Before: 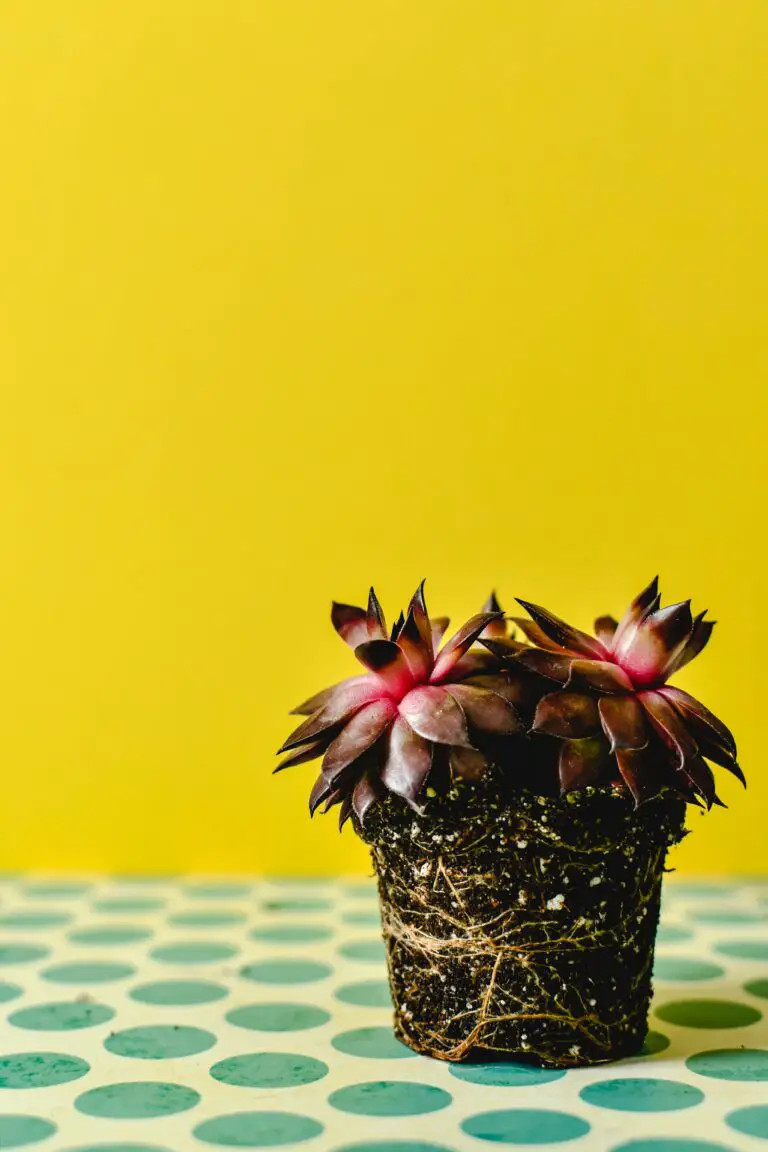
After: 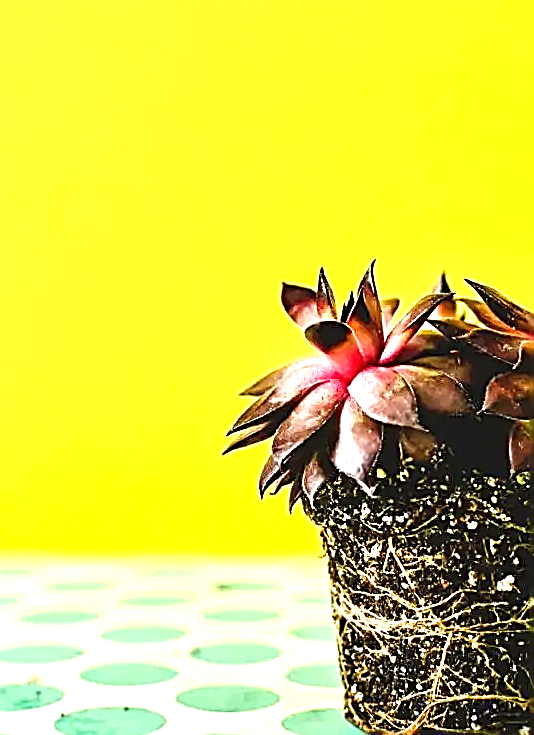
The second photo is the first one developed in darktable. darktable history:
exposure: exposure 1.21 EV, compensate exposure bias true, compensate highlight preservation false
crop: left 6.622%, top 27.768%, right 23.835%, bottom 8.419%
sharpen: amount 1.996
